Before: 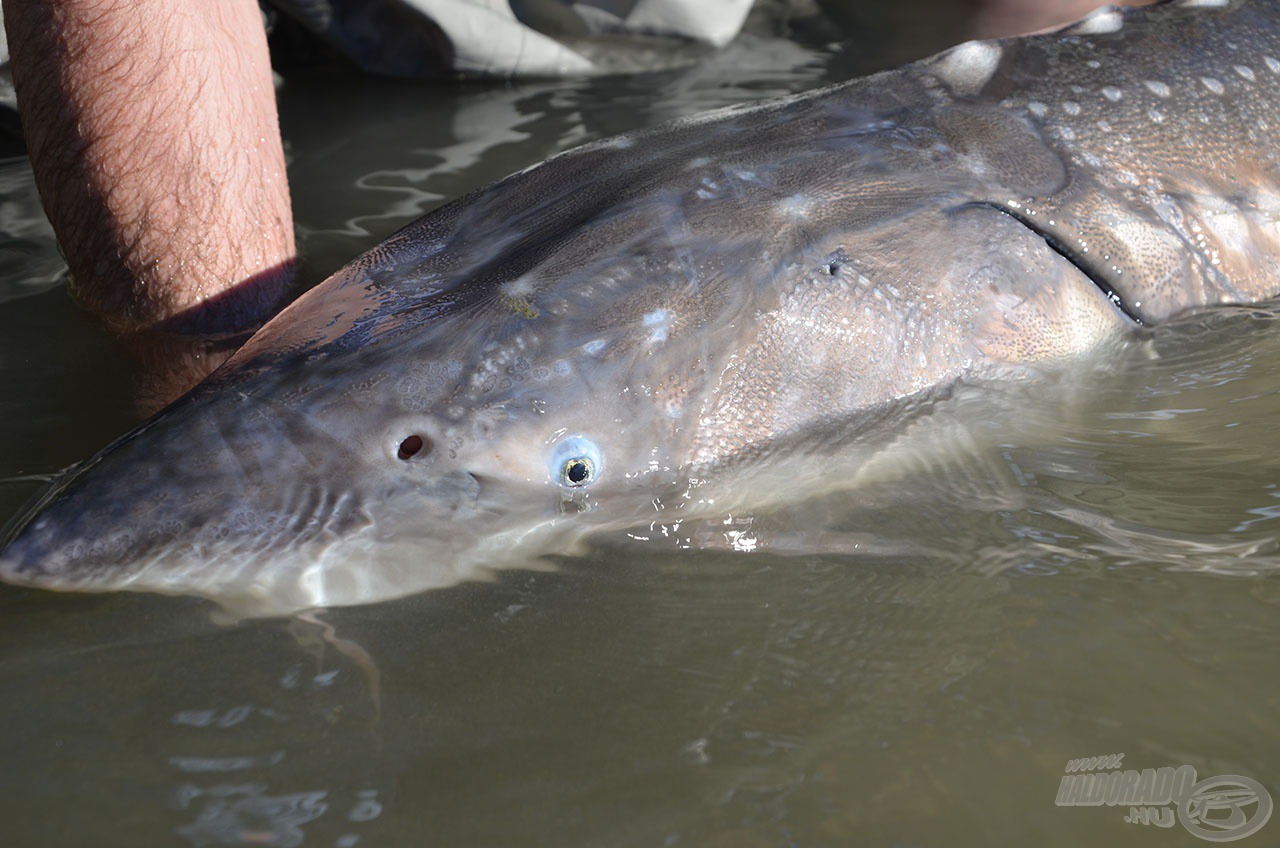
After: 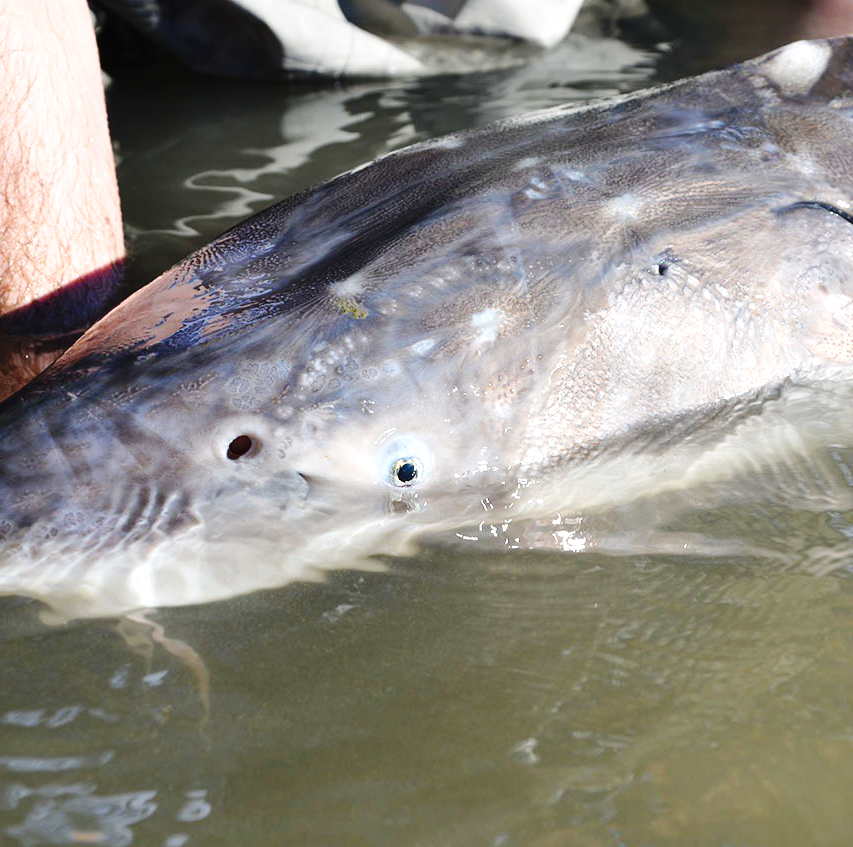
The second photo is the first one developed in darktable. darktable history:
crop and rotate: left 13.362%, right 19.987%
exposure: black level correction 0.001, exposure 0.5 EV, compensate highlight preservation false
base curve: curves: ch0 [(0, 0) (0.036, 0.025) (0.121, 0.166) (0.206, 0.329) (0.605, 0.79) (1, 1)], preserve colors none
shadows and highlights: shadows 52.96, soften with gaussian
